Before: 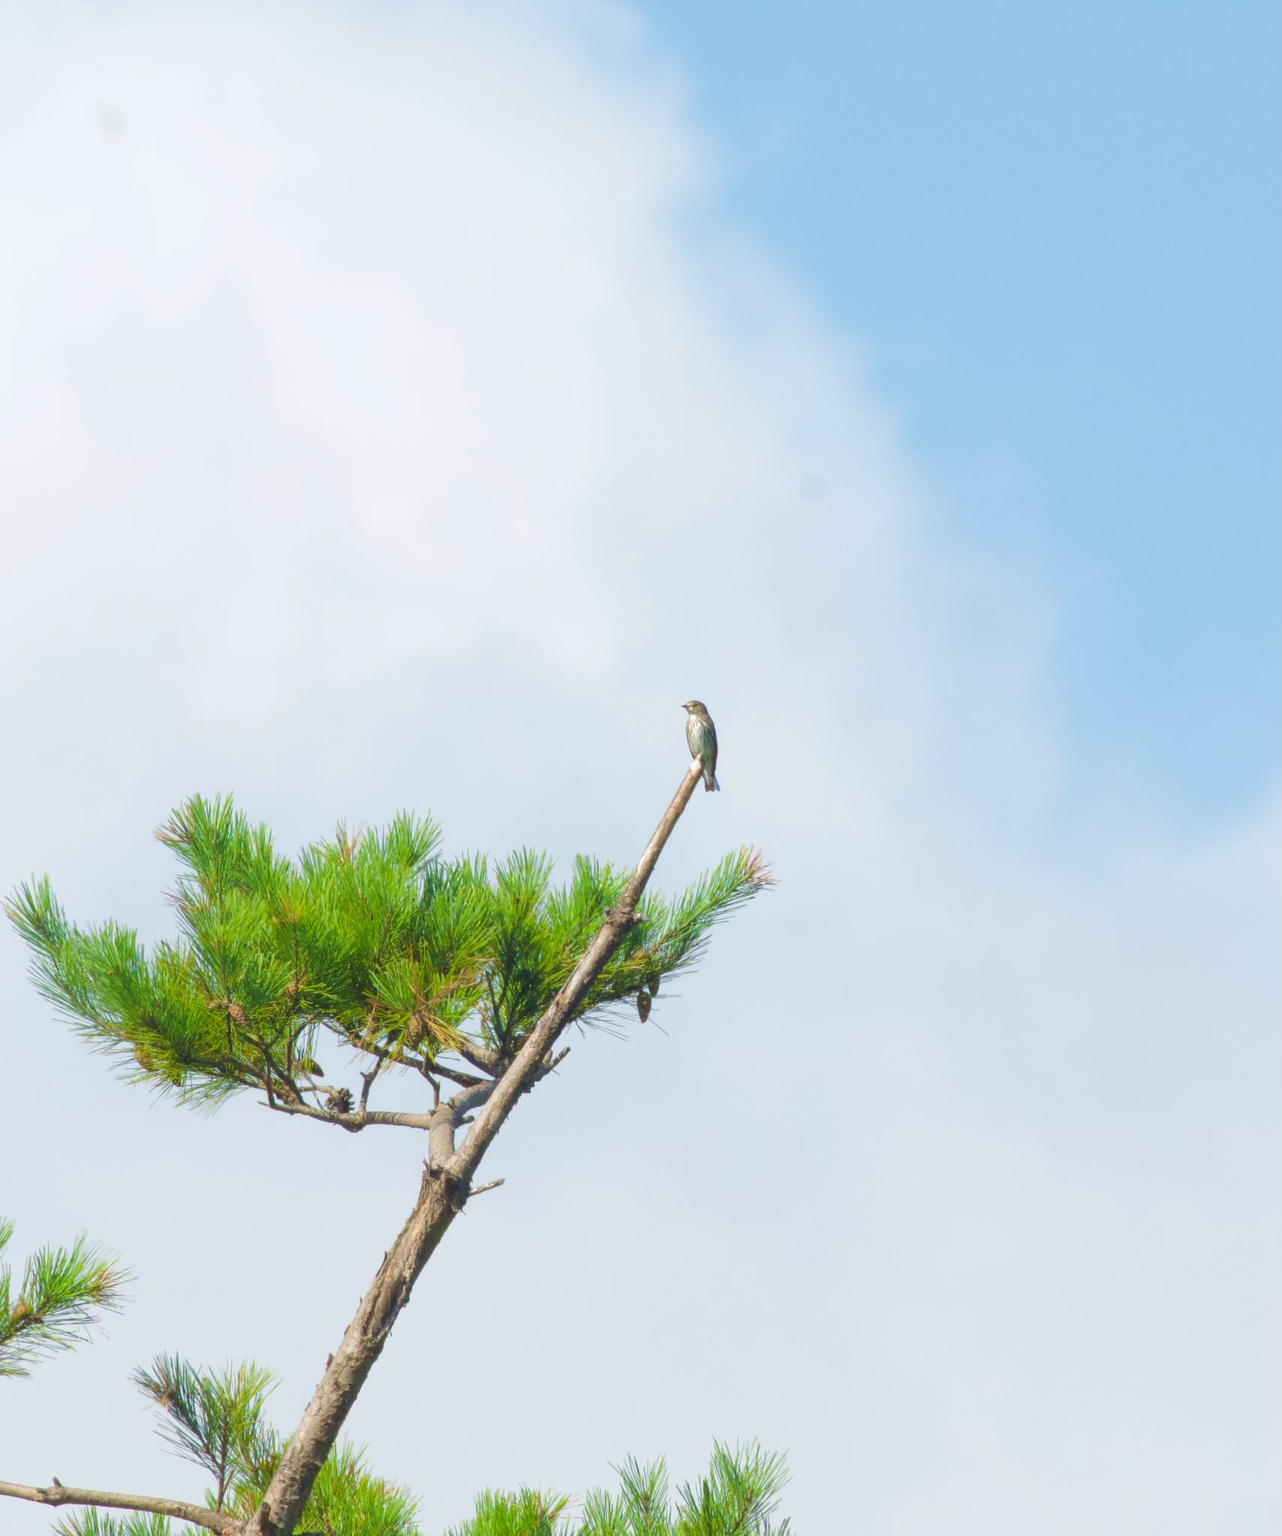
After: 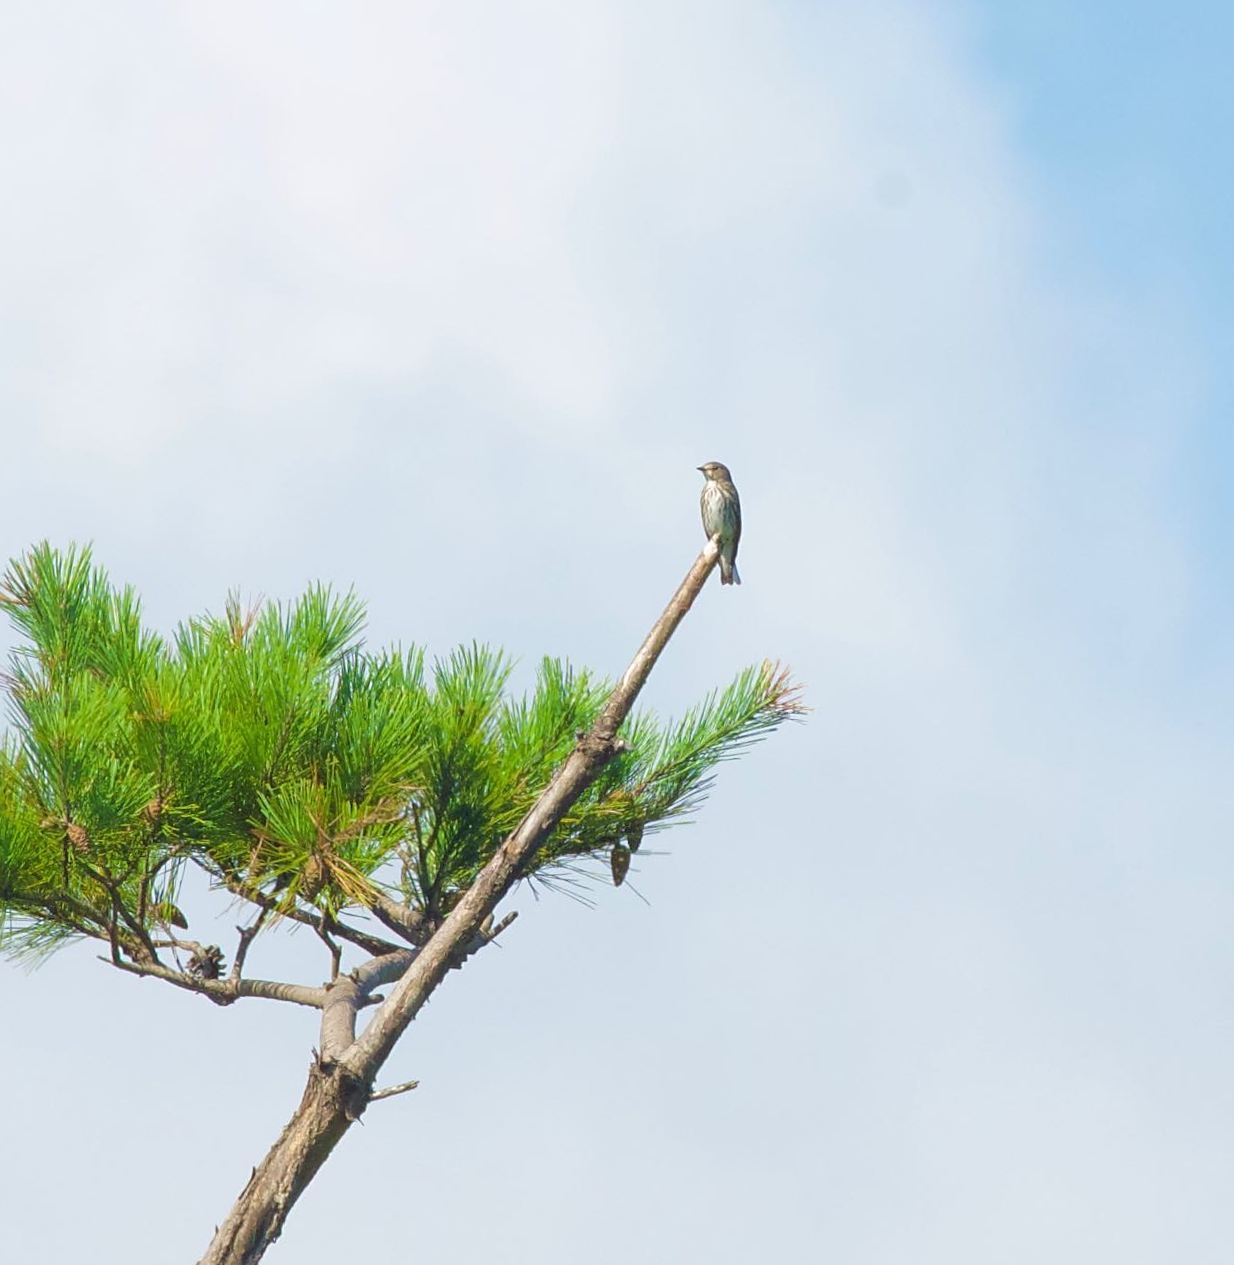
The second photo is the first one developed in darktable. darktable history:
crop and rotate: angle -3.91°, left 9.74%, top 21.193%, right 12.278%, bottom 12.108%
sharpen: on, module defaults
